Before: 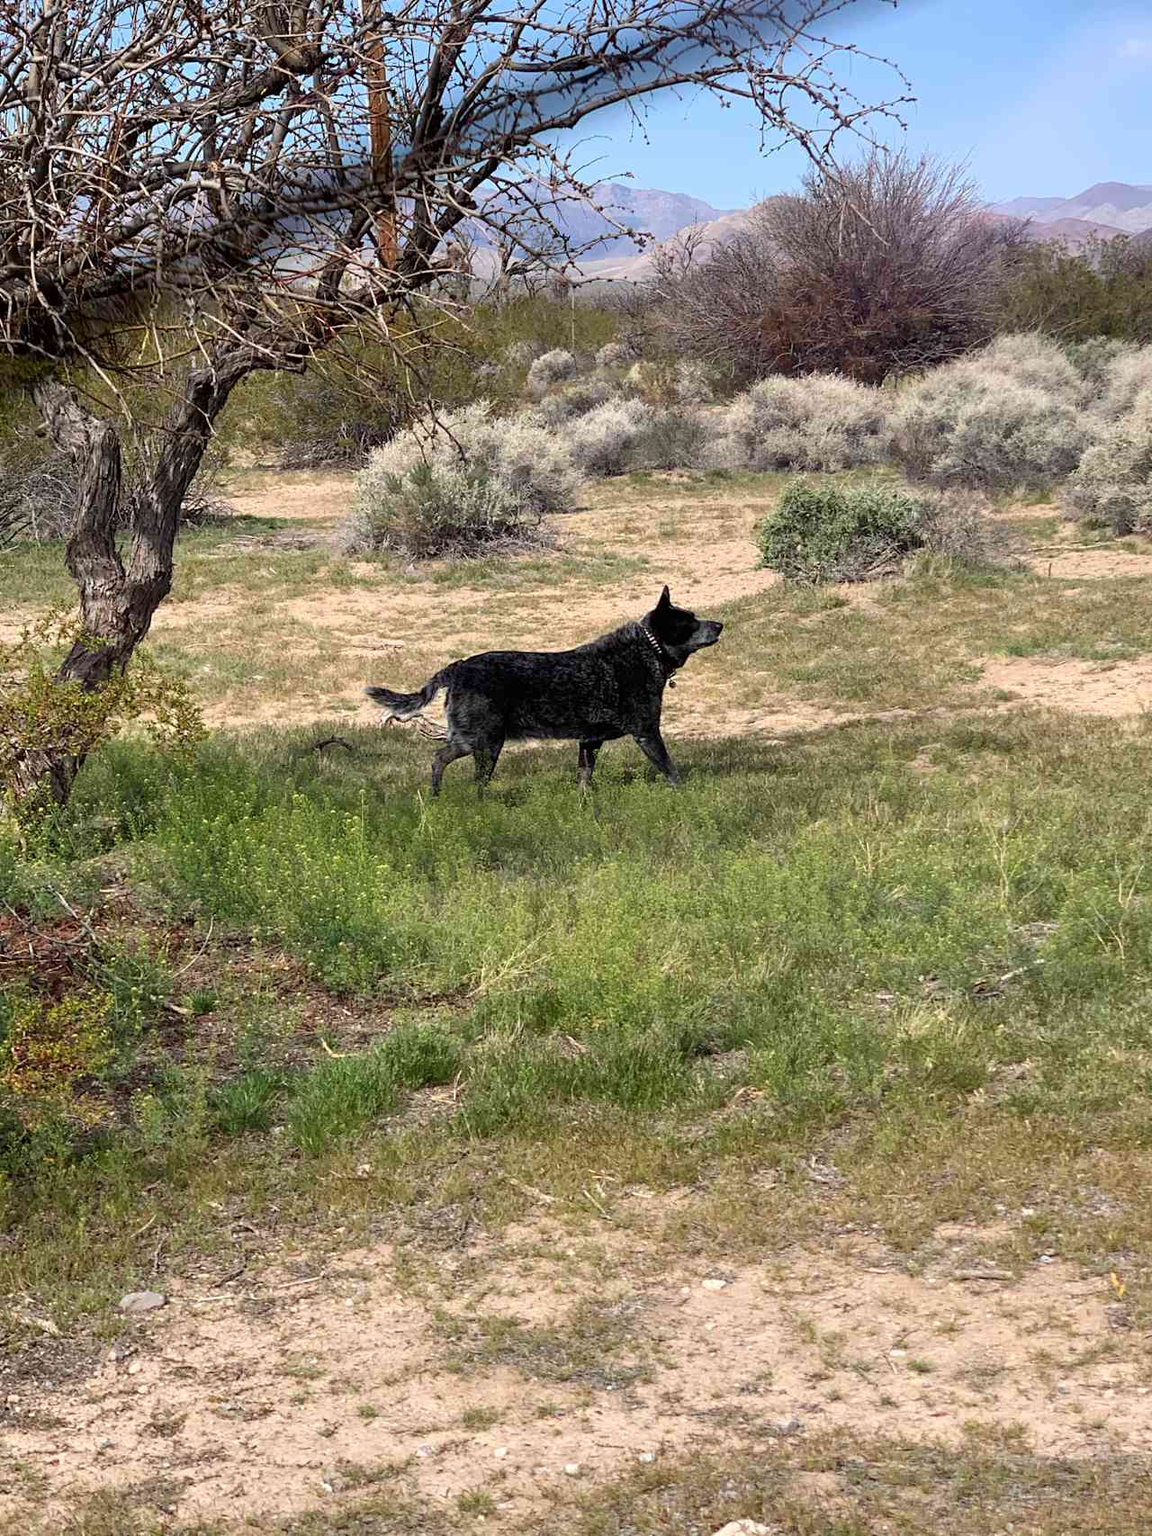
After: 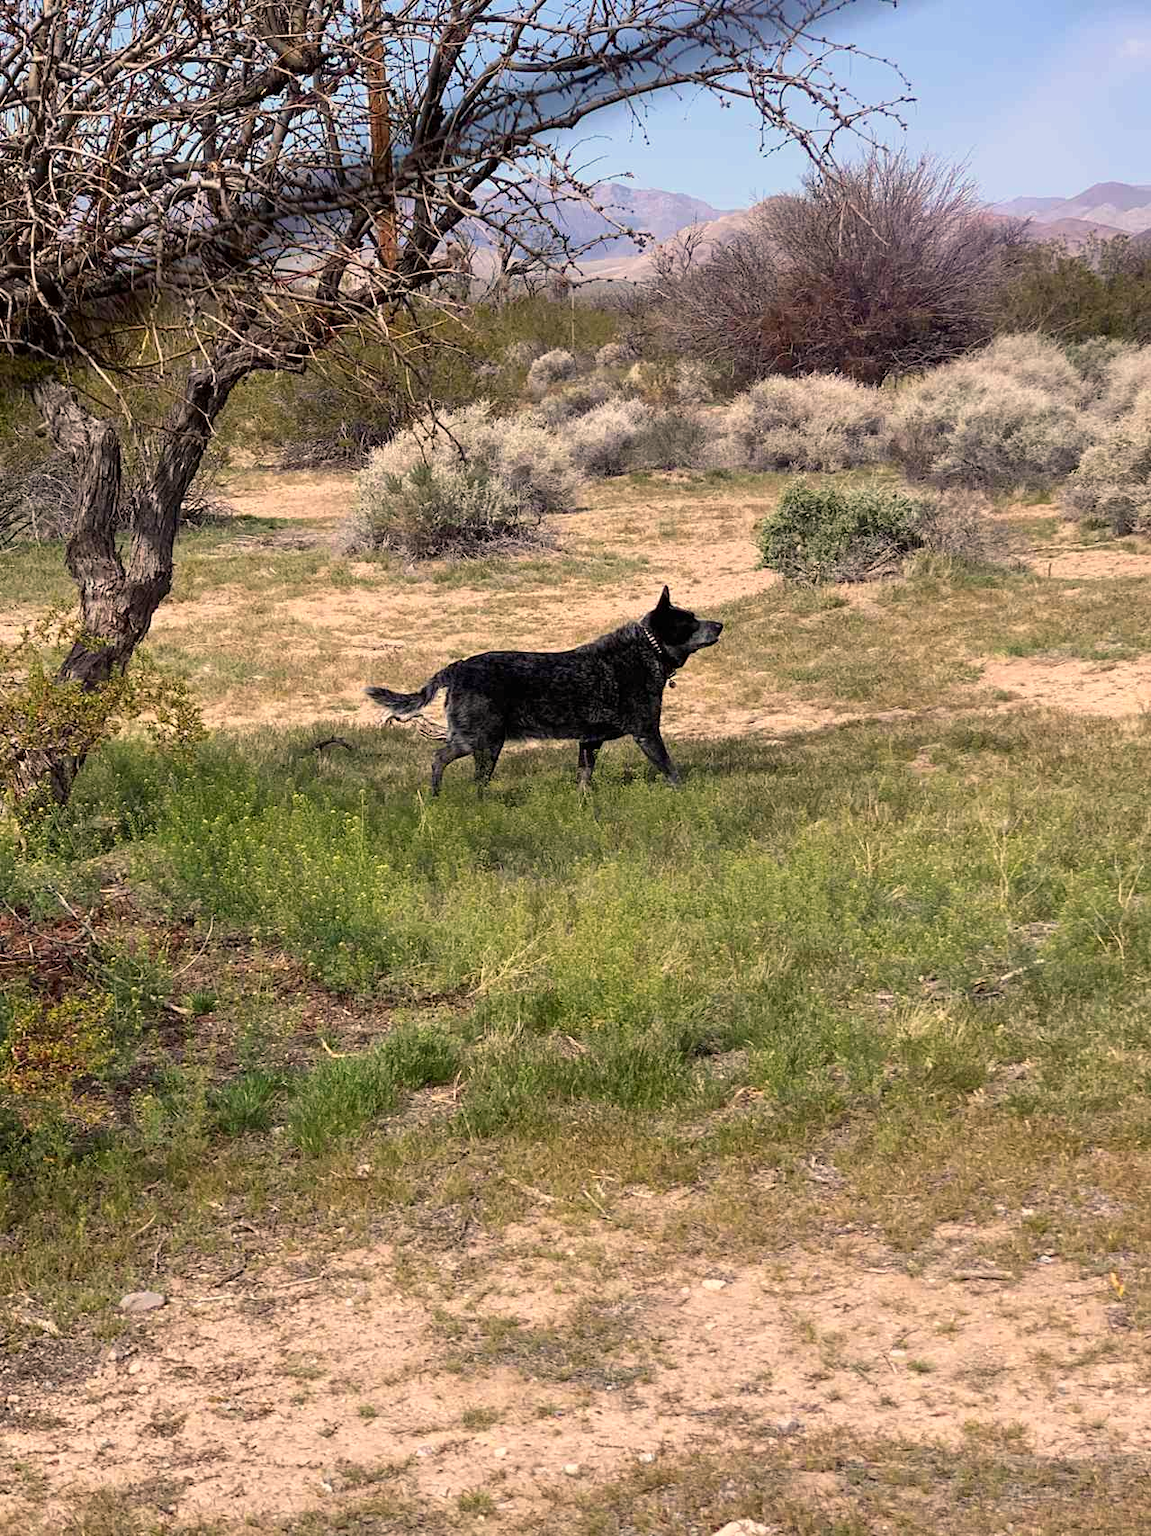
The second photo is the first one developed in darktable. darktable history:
color balance rgb: power › chroma 0.297%, power › hue 25.04°, highlights gain › chroma 3.175%, highlights gain › hue 56.59°, perceptual saturation grading › global saturation 0.023%
